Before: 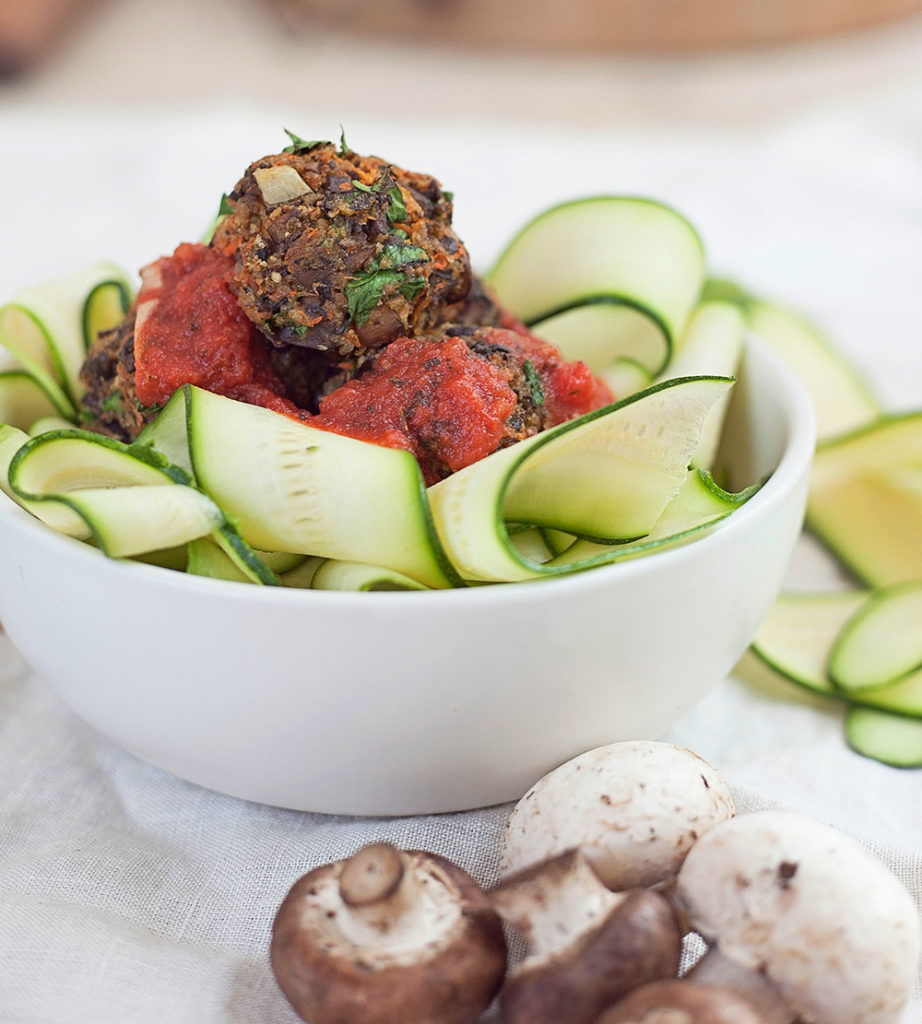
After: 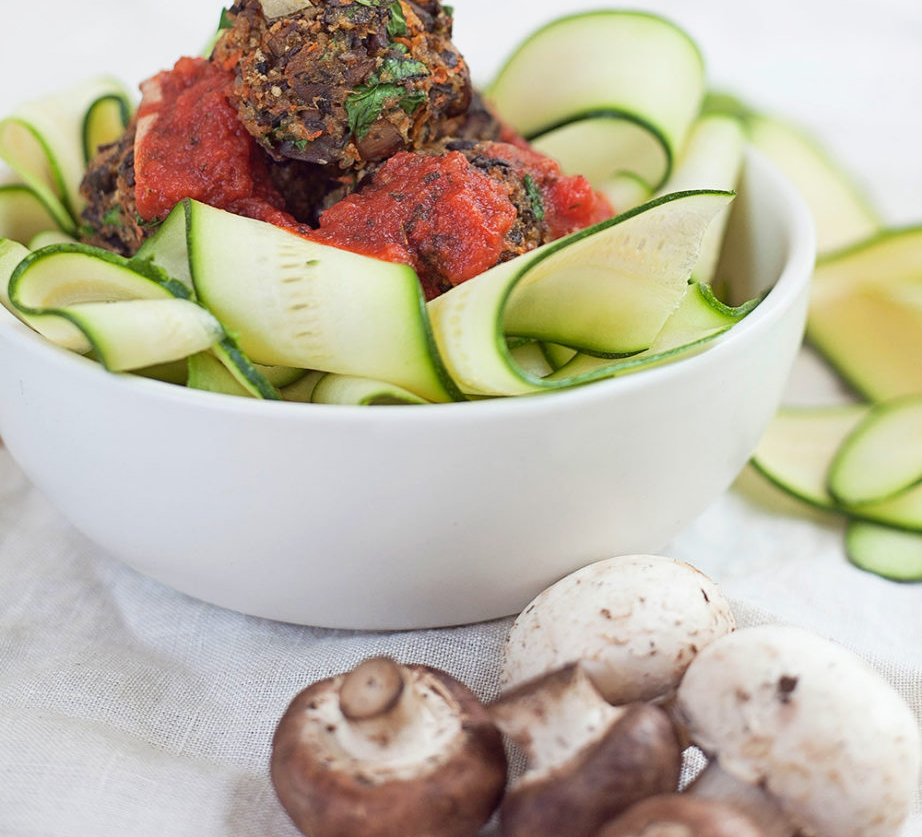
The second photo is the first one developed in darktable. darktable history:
crop and rotate: top 18.22%
